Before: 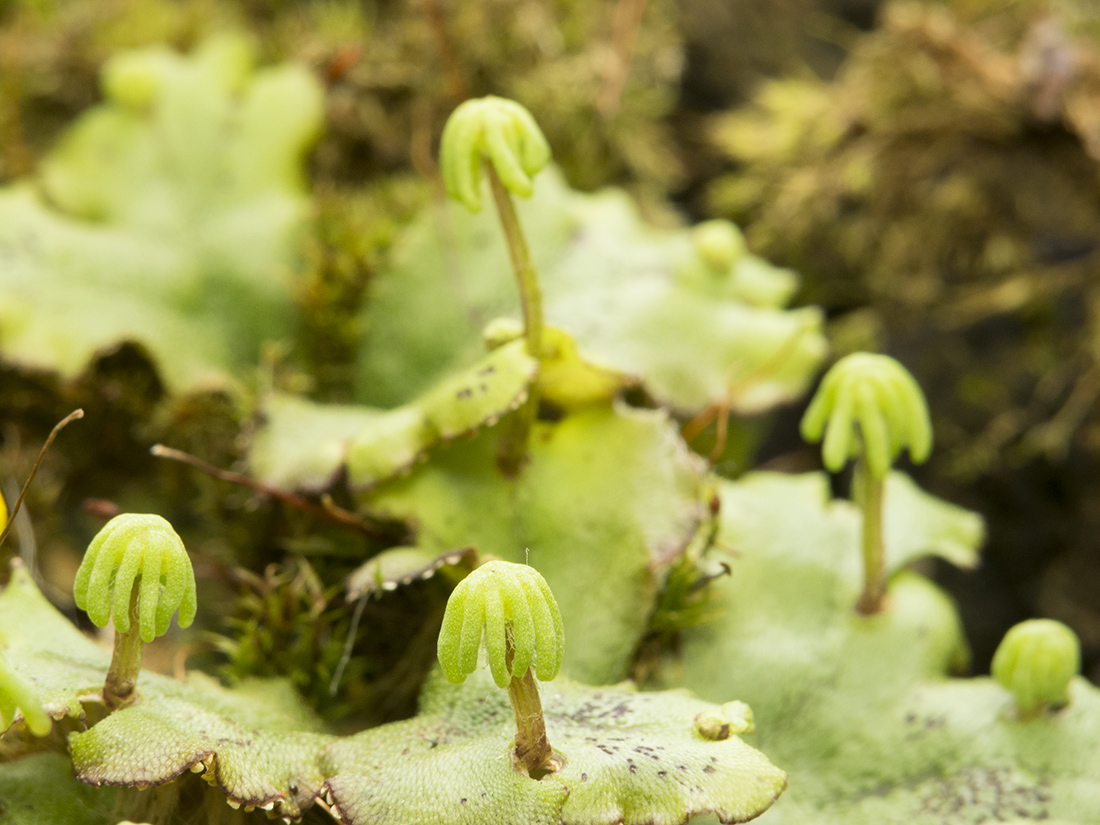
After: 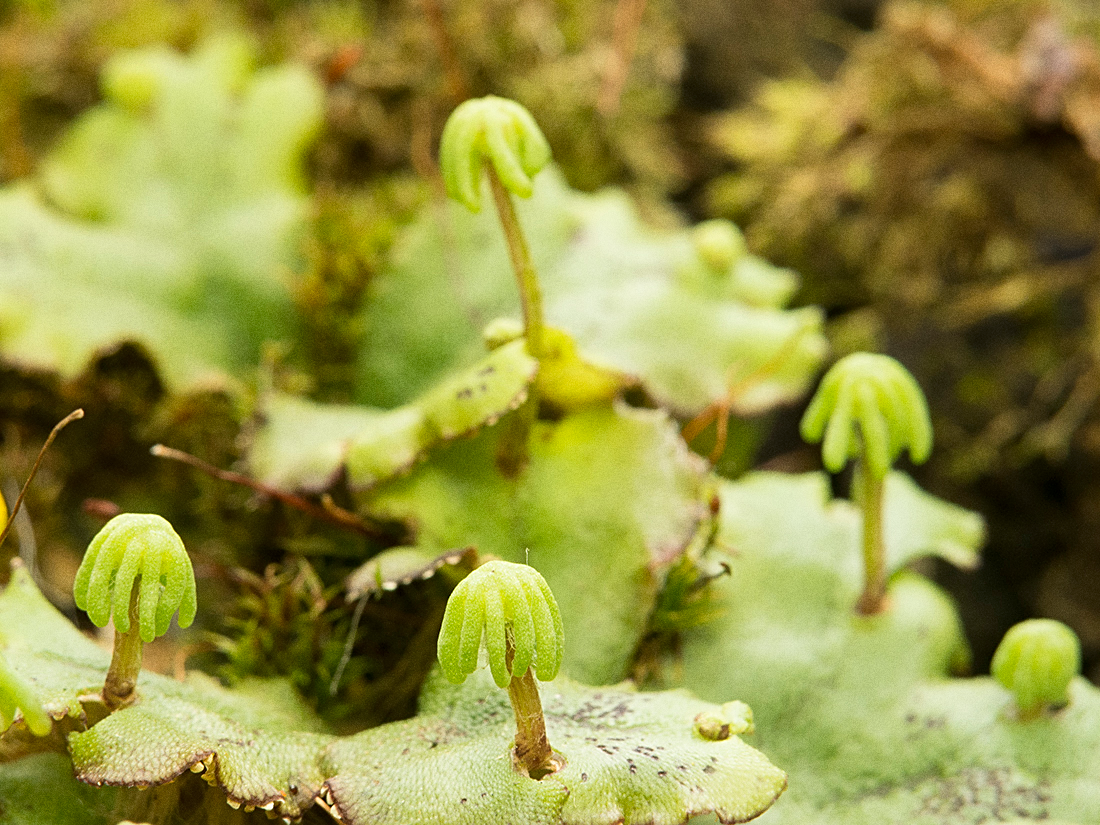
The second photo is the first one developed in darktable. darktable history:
sharpen: on, module defaults
white balance: emerald 1
grain: strength 26%
